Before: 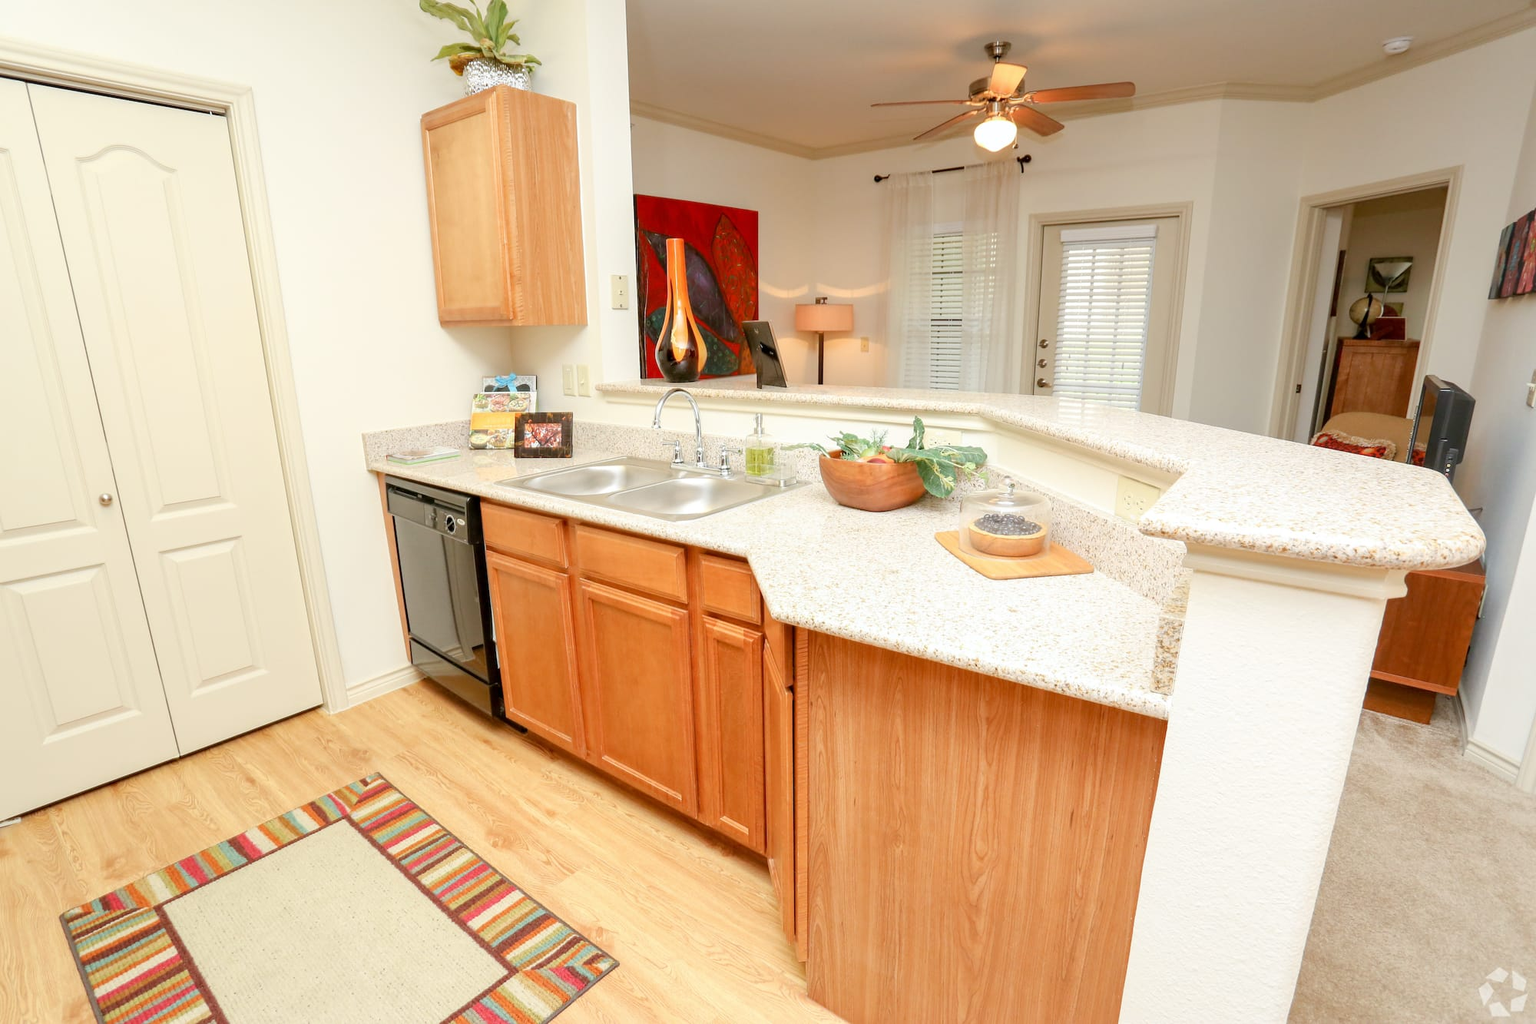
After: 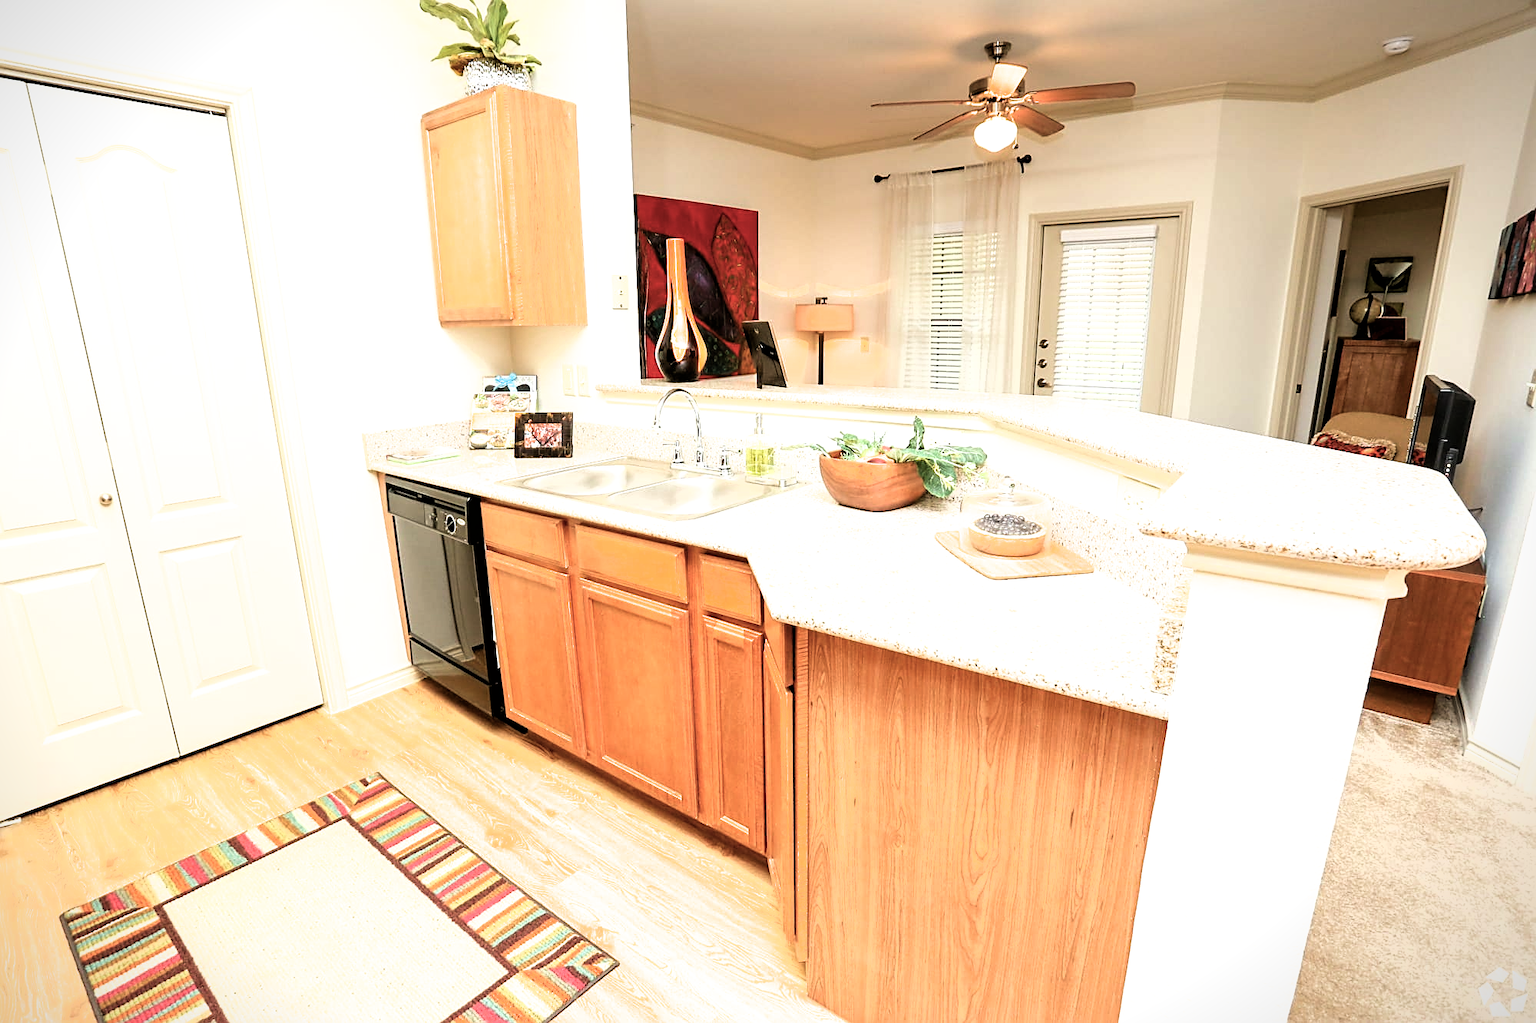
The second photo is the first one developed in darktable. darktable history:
vignetting: fall-off start 97.23%, saturation -0.024, center (-0.033, -0.042), width/height ratio 1.179, unbound false
filmic rgb: black relative exposure -8.2 EV, white relative exposure 2.2 EV, threshold 3 EV, hardness 7.11, latitude 85.74%, contrast 1.696, highlights saturation mix -4%, shadows ↔ highlights balance -2.69%, color science v5 (2021), contrast in shadows safe, contrast in highlights safe, enable highlight reconstruction true
sharpen: on, module defaults
velvia: on, module defaults
